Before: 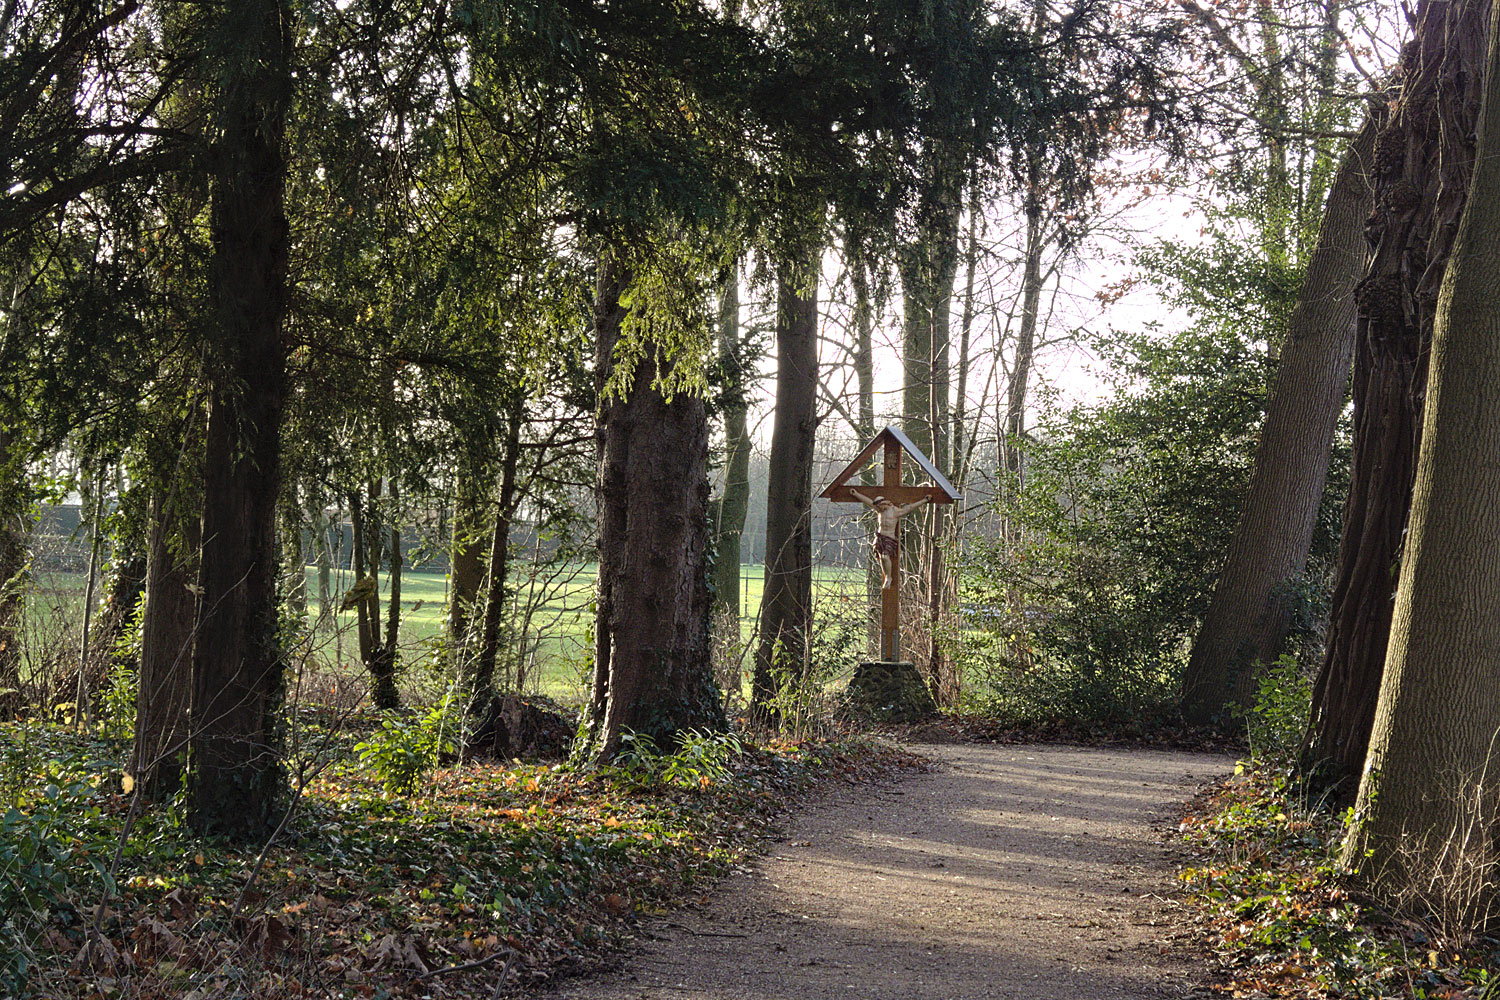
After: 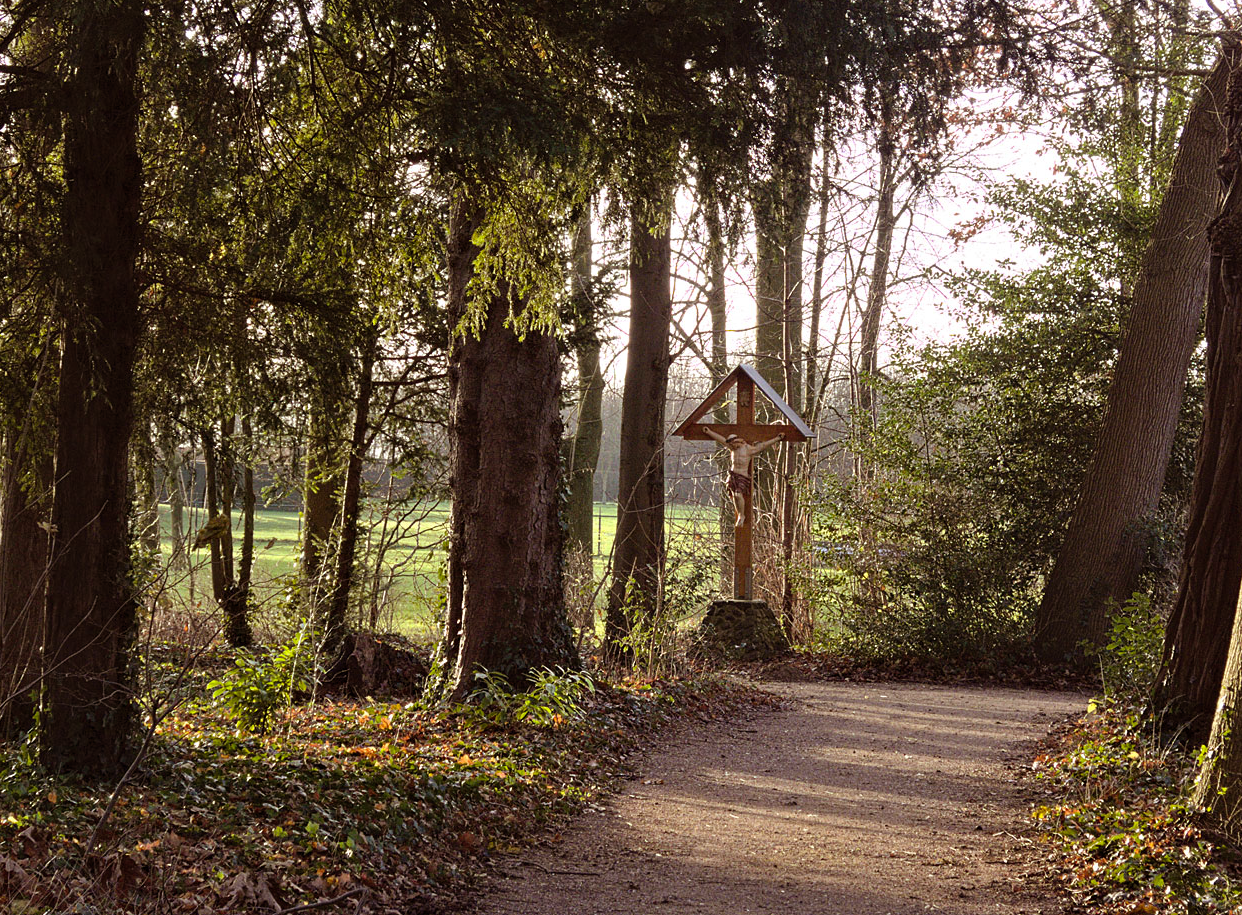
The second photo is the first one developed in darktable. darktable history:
tone equalizer: -8 EV -0.55 EV
crop: left 9.807%, top 6.259%, right 7.334%, bottom 2.177%
rgb levels: mode RGB, independent channels, levels [[0, 0.5, 1], [0, 0.521, 1], [0, 0.536, 1]]
